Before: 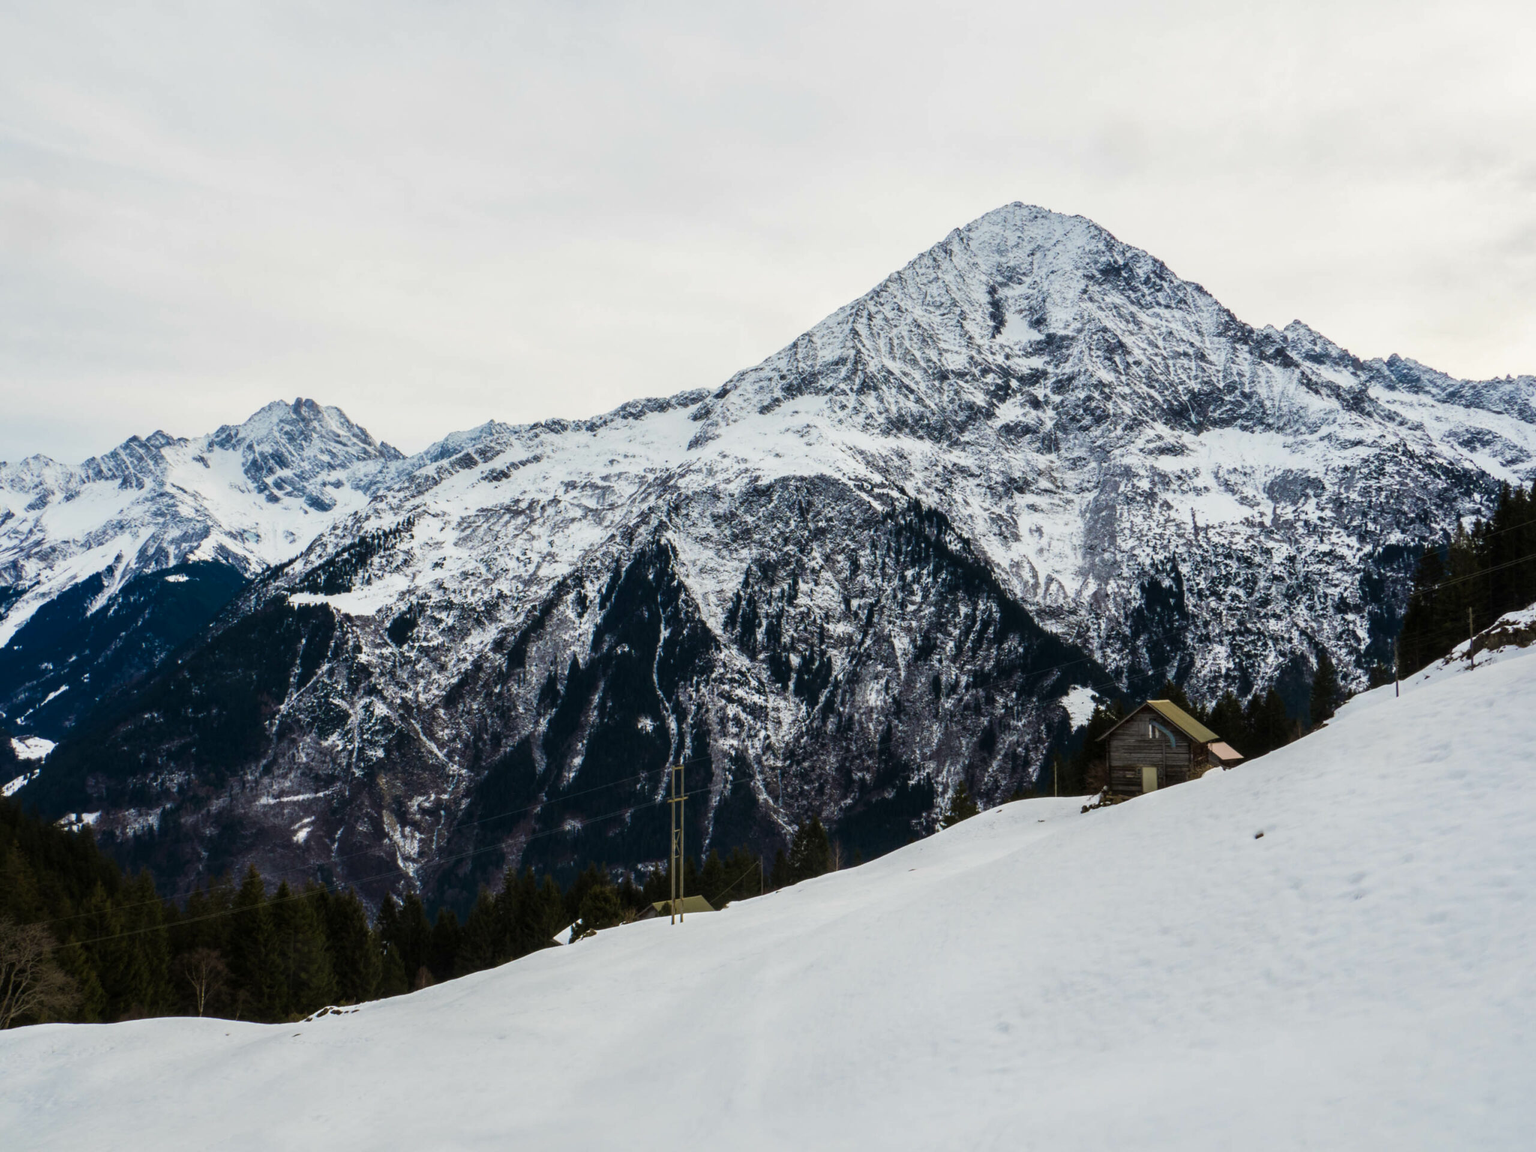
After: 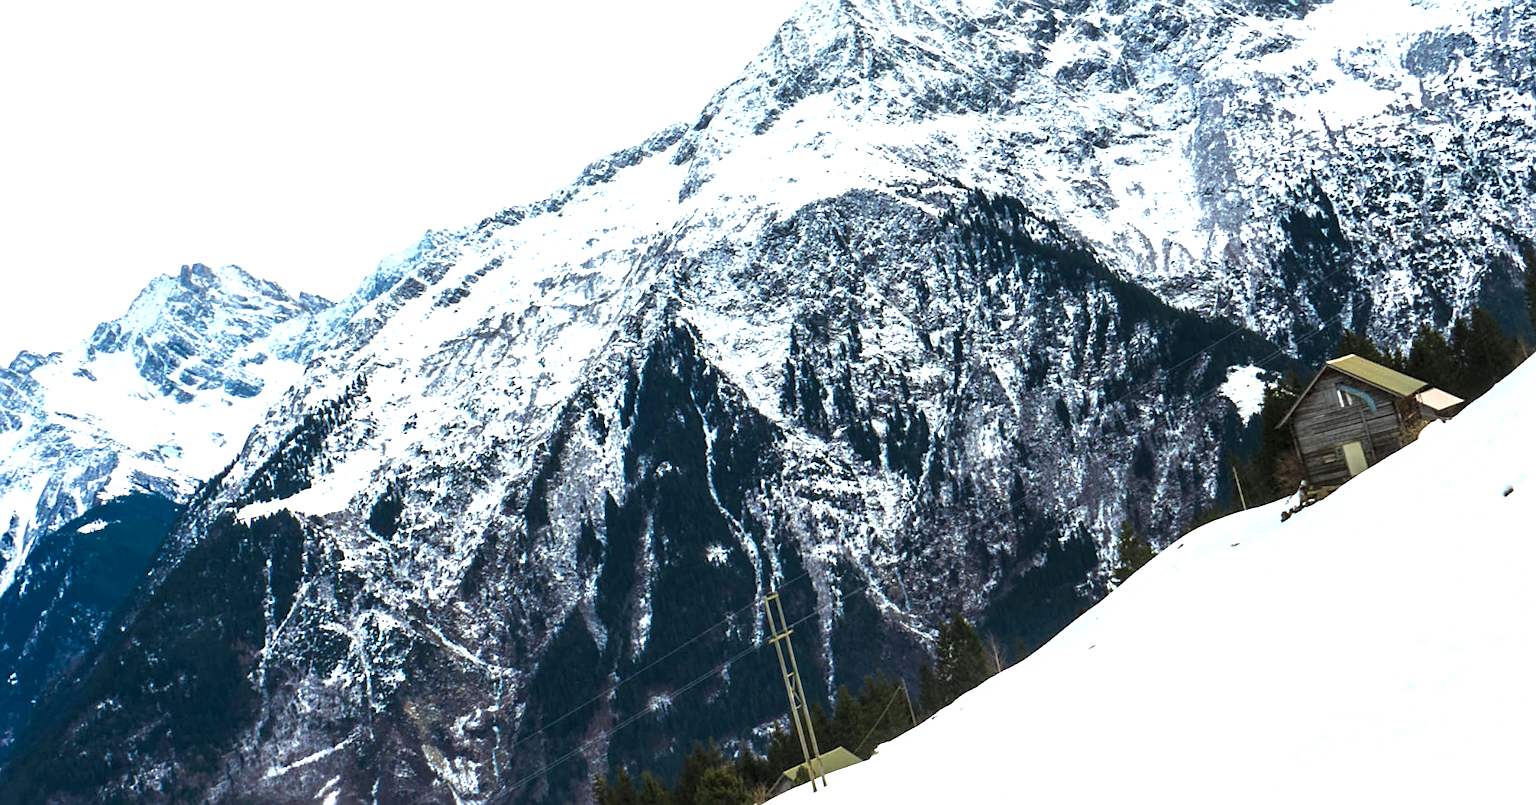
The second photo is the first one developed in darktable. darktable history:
sharpen: on, module defaults
crop and rotate: left 4.842%, top 15.51%, right 10.668%
exposure: black level correction 0, exposure 1.198 EV, compensate exposure bias true, compensate highlight preservation false
shadows and highlights: shadows 25, highlights -25
rotate and perspective: rotation -14.8°, crop left 0.1, crop right 0.903, crop top 0.25, crop bottom 0.748
color calibration: illuminant Planckian (black body), adaptation linear Bradford (ICC v4), x 0.361, y 0.366, temperature 4511.61 K, saturation algorithm version 1 (2020)
